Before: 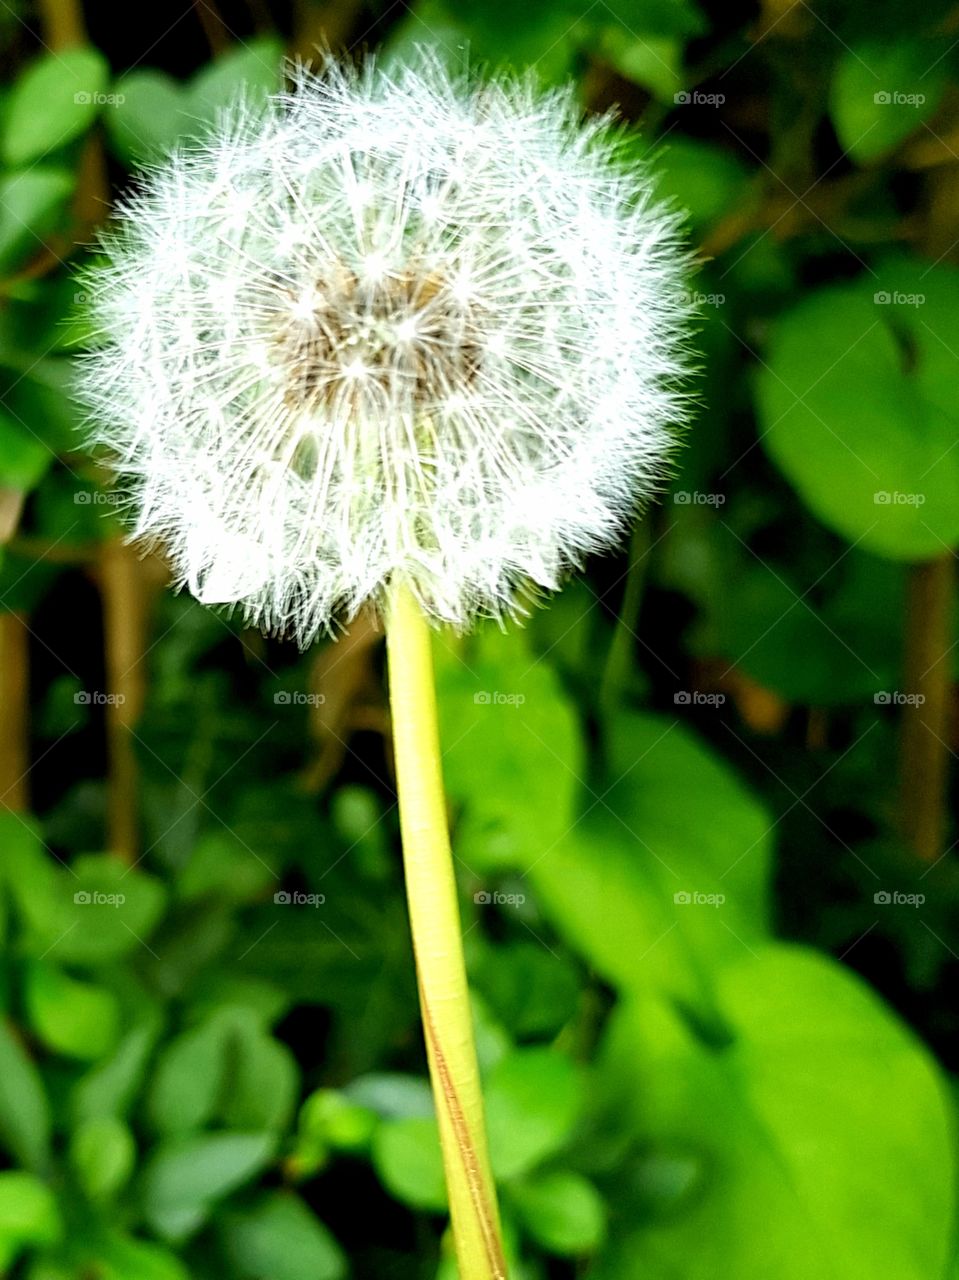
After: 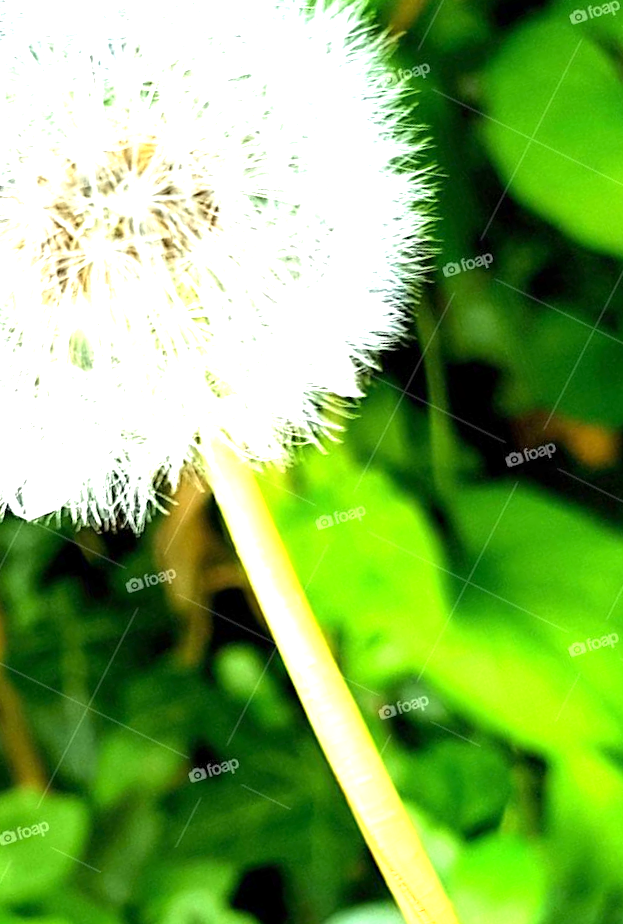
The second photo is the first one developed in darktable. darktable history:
crop and rotate: angle 18.32°, left 6.728%, right 4.205%, bottom 1.091%
exposure: exposure 1.204 EV, compensate highlight preservation false
